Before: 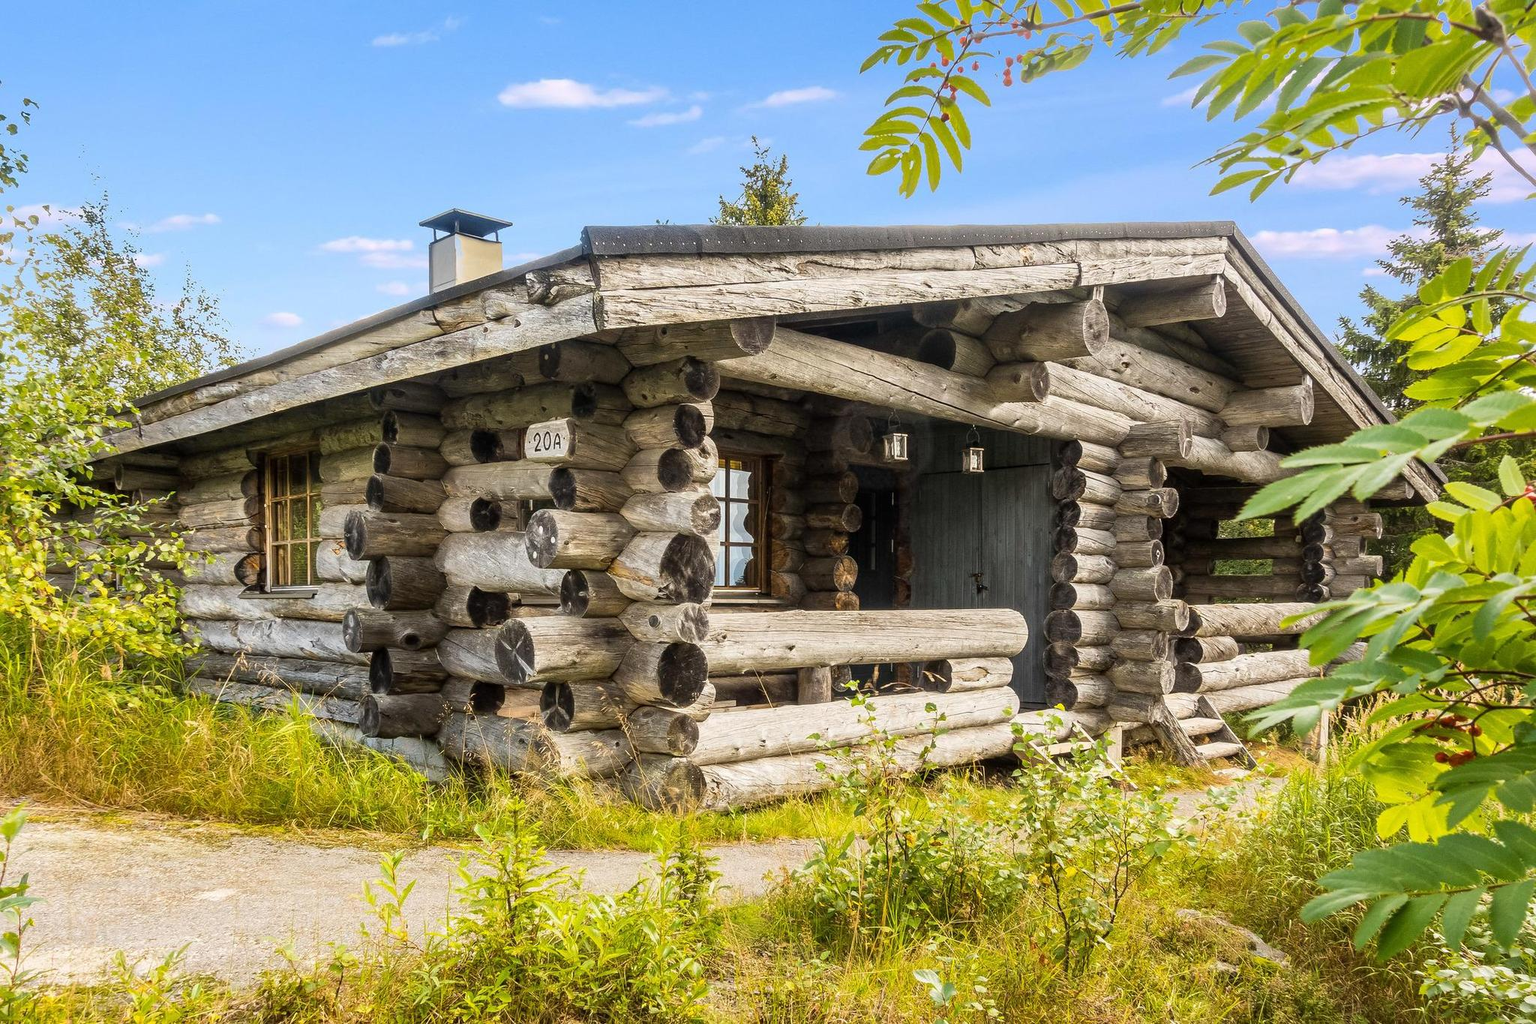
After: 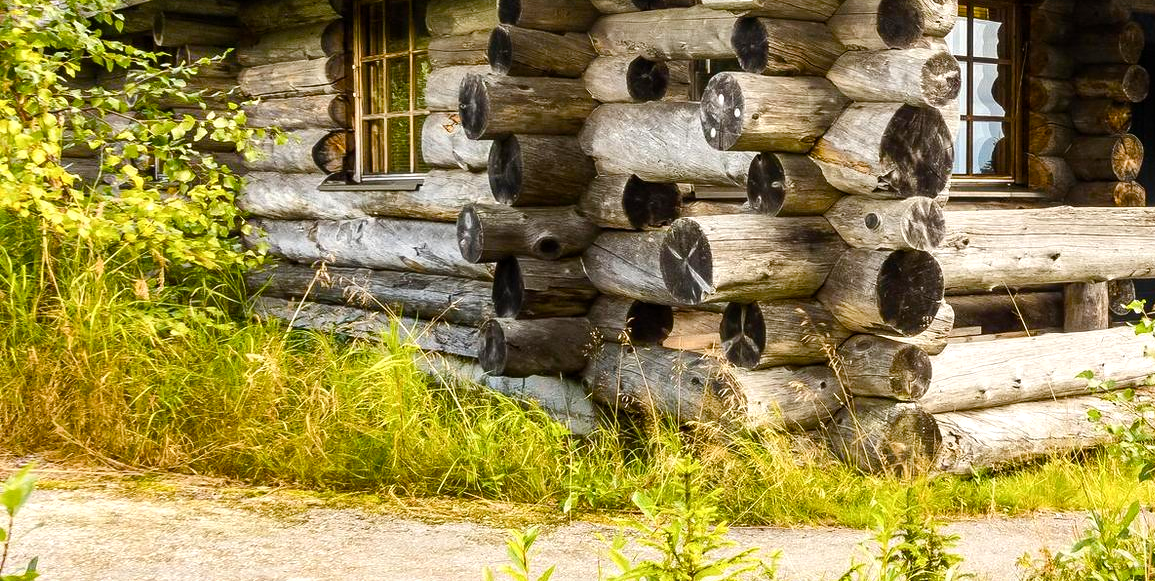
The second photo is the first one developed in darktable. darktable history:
tone equalizer: -8 EV -0.417 EV, -7 EV -0.389 EV, -6 EV -0.333 EV, -5 EV -0.222 EV, -3 EV 0.222 EV, -2 EV 0.333 EV, -1 EV 0.389 EV, +0 EV 0.417 EV, edges refinement/feathering 500, mask exposure compensation -1.57 EV, preserve details no
crop: top 44.483%, right 43.593%, bottom 12.892%
color balance rgb: perceptual saturation grading › global saturation 20%, perceptual saturation grading › highlights -25%, perceptual saturation grading › shadows 50%
exposure: exposure -0.041 EV, compensate highlight preservation false
contrast brightness saturation: contrast 0.05
